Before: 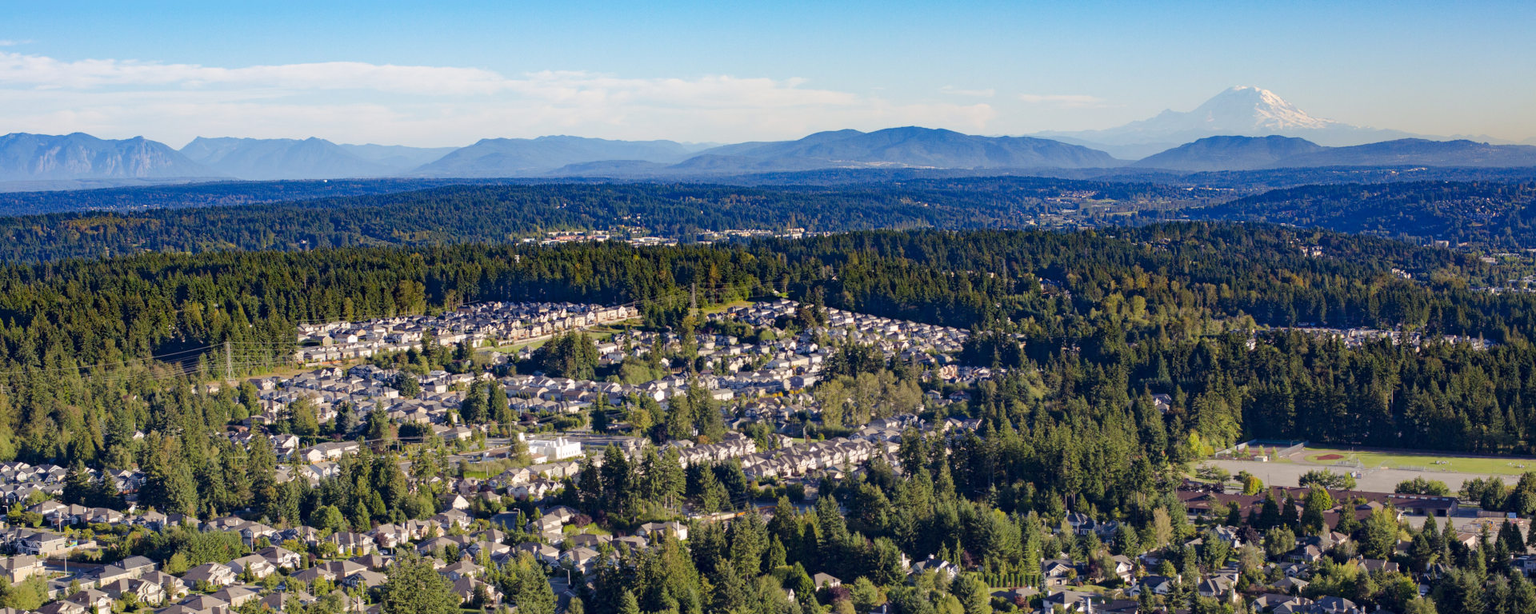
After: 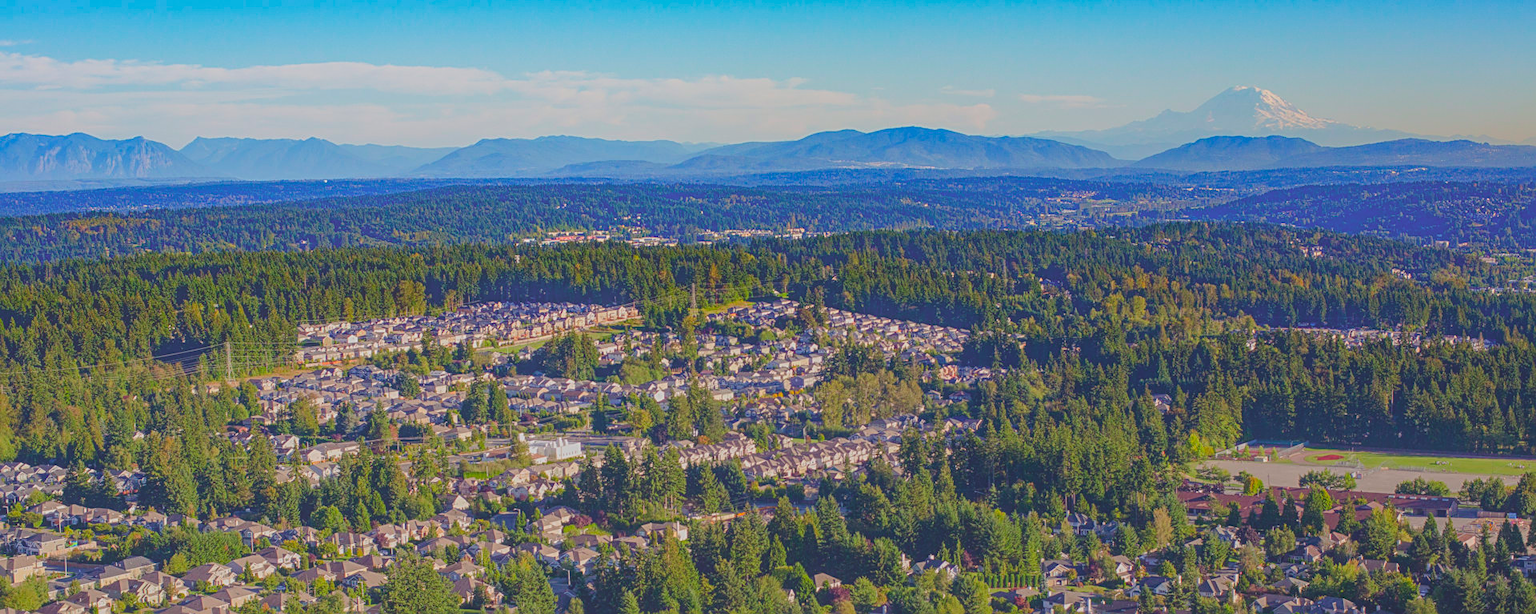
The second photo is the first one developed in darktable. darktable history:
color contrast: green-magenta contrast 1.73, blue-yellow contrast 1.15
local contrast: highlights 73%, shadows 15%, midtone range 0.197
contrast brightness saturation: contrast -0.28
sharpen: on, module defaults
